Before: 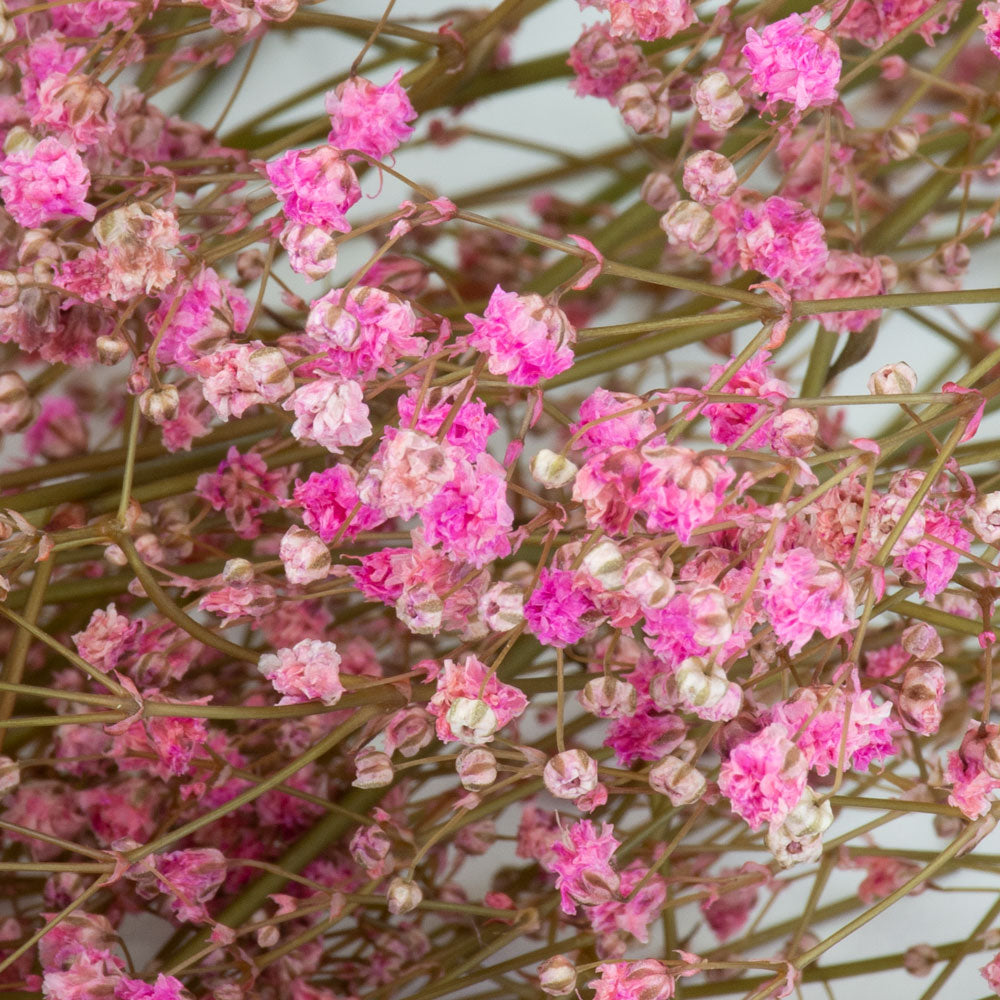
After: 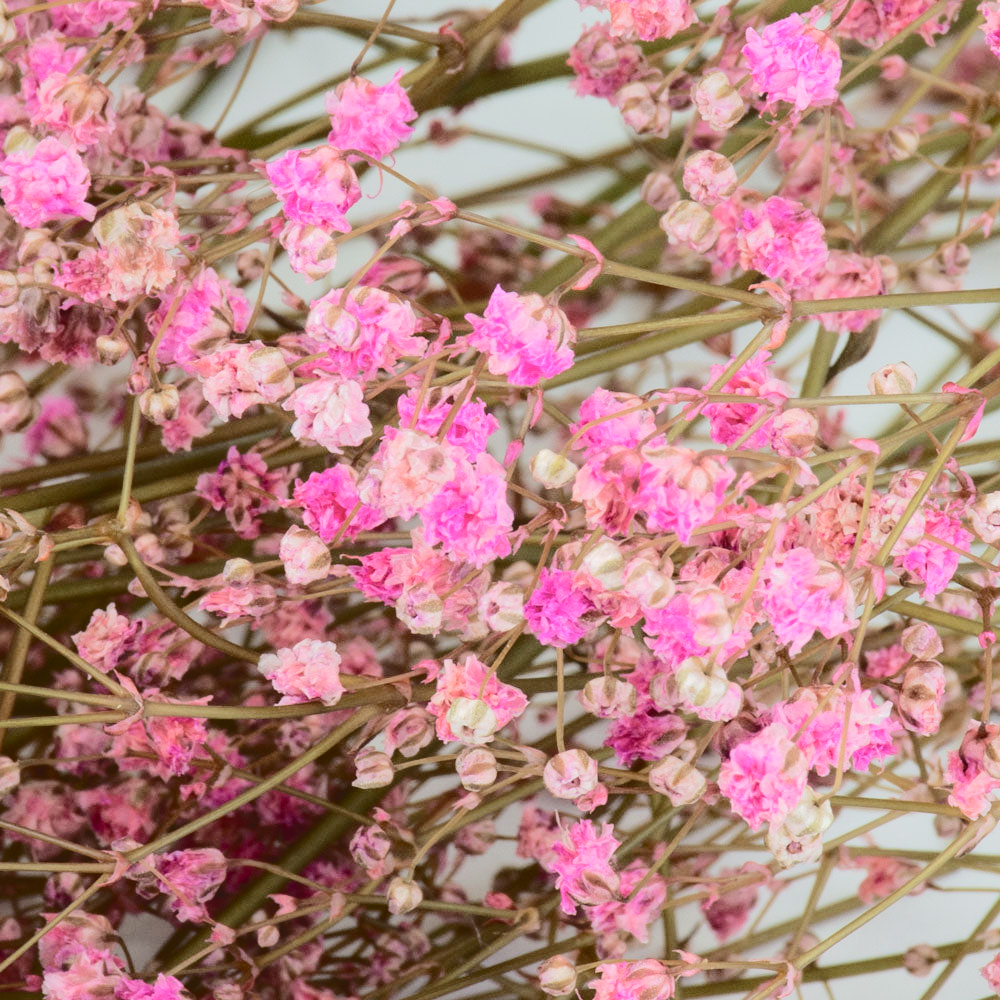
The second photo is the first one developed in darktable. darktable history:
tone curve: curves: ch0 [(0, 0) (0.003, 0.079) (0.011, 0.083) (0.025, 0.088) (0.044, 0.095) (0.069, 0.106) (0.1, 0.115) (0.136, 0.127) (0.177, 0.152) (0.224, 0.198) (0.277, 0.263) (0.335, 0.371) (0.399, 0.483) (0.468, 0.582) (0.543, 0.664) (0.623, 0.726) (0.709, 0.793) (0.801, 0.842) (0.898, 0.896) (1, 1)], color space Lab, independent channels
